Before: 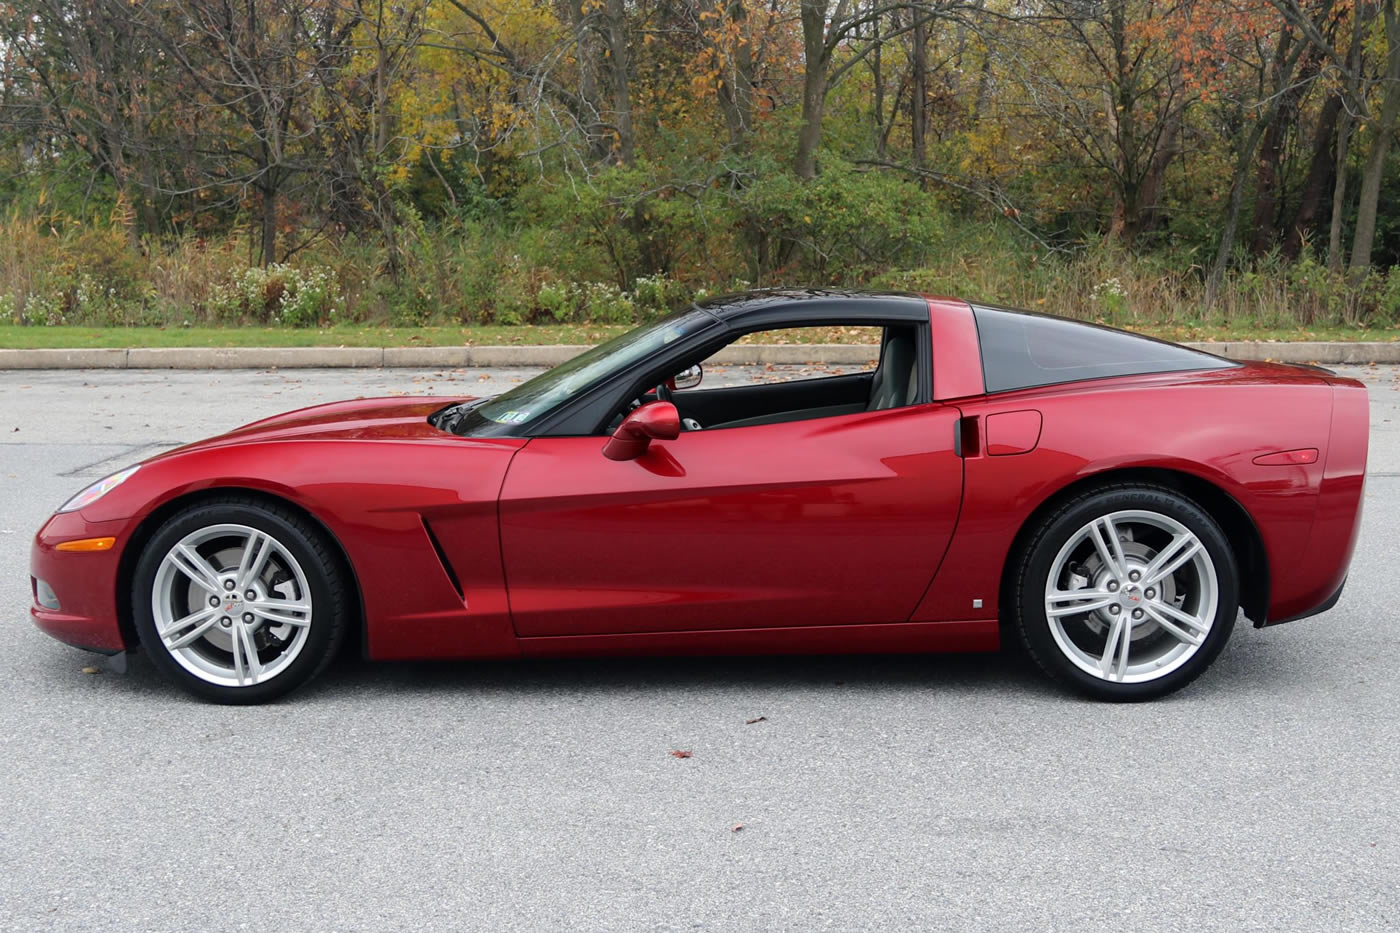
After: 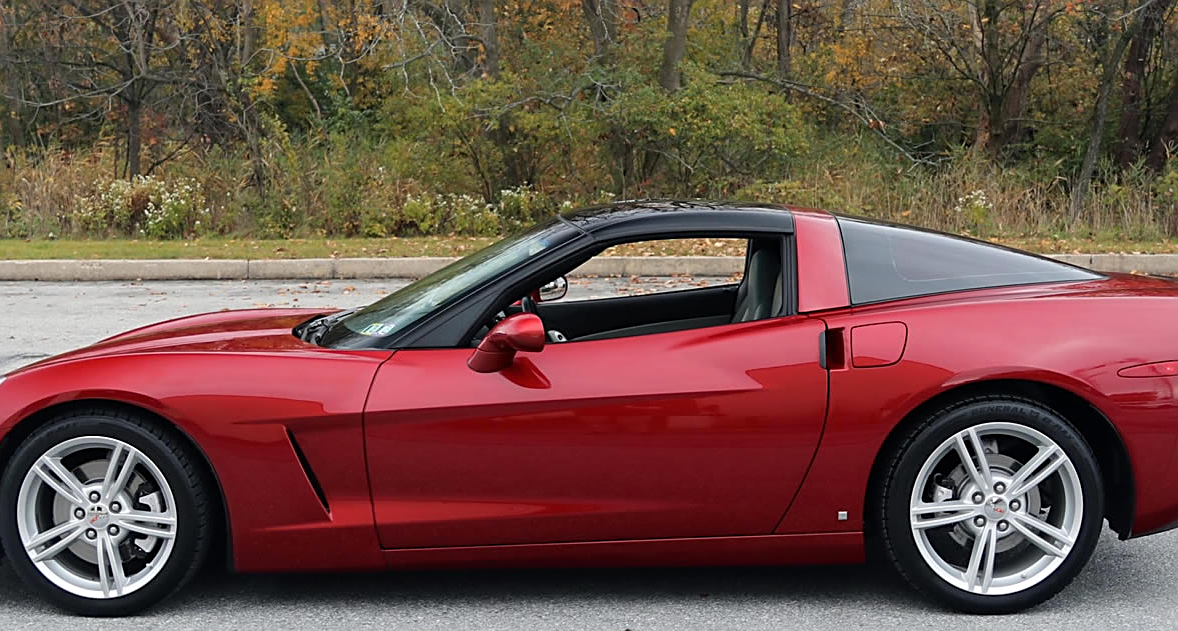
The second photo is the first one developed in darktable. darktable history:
crop and rotate: left 9.649%, top 9.507%, right 6.15%, bottom 22.834%
sharpen: on, module defaults
color zones: curves: ch2 [(0, 0.5) (0.143, 0.5) (0.286, 0.416) (0.429, 0.5) (0.571, 0.5) (0.714, 0.5) (0.857, 0.5) (1, 0.5)]
levels: levels [0, 0.498, 0.996]
